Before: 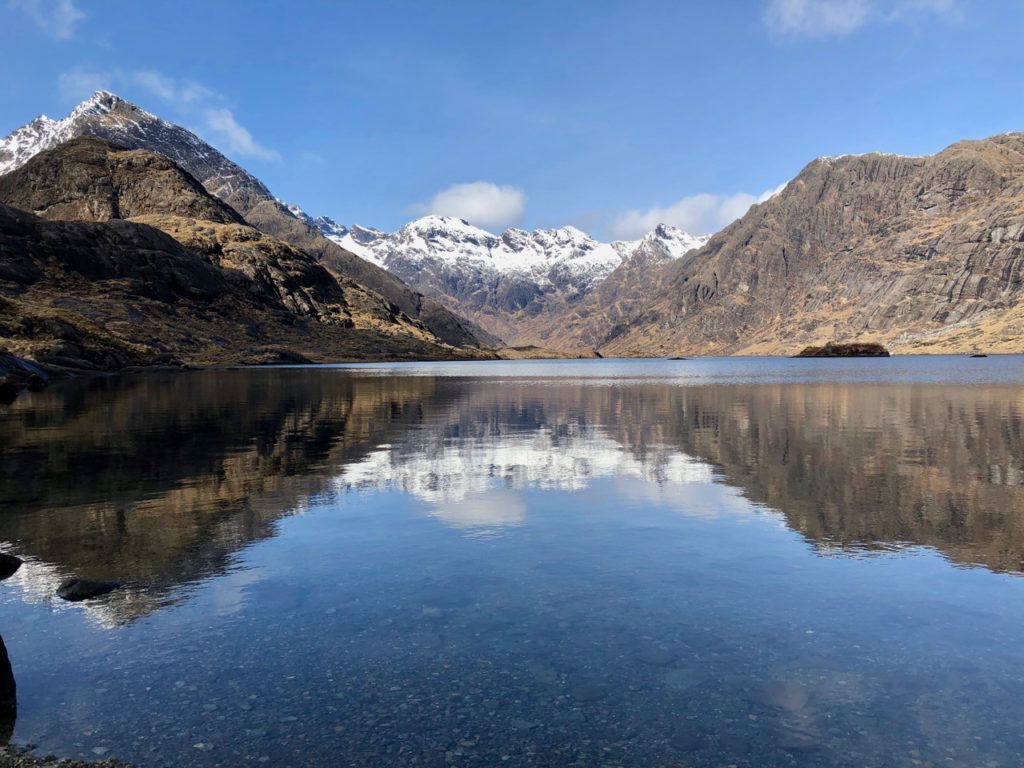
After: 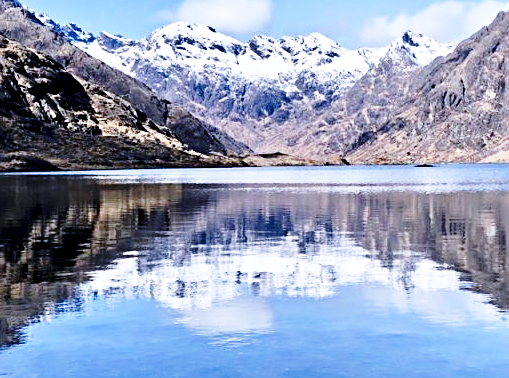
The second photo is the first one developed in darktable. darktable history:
crop: left 24.79%, top 25.172%, right 25.442%, bottom 25.571%
sharpen: on, module defaults
exposure: compensate exposure bias true, compensate highlight preservation false
base curve: curves: ch0 [(0, 0) (0.028, 0.03) (0.121, 0.232) (0.46, 0.748) (0.859, 0.968) (1, 1)], preserve colors none
color calibration: illuminant as shot in camera, x 0.377, y 0.392, temperature 4196.47 K
contrast equalizer: octaves 7, y [[0.511, 0.558, 0.631, 0.632, 0.559, 0.512], [0.5 ×6], [0.507, 0.559, 0.627, 0.644, 0.647, 0.647], [0 ×6], [0 ×6]]
